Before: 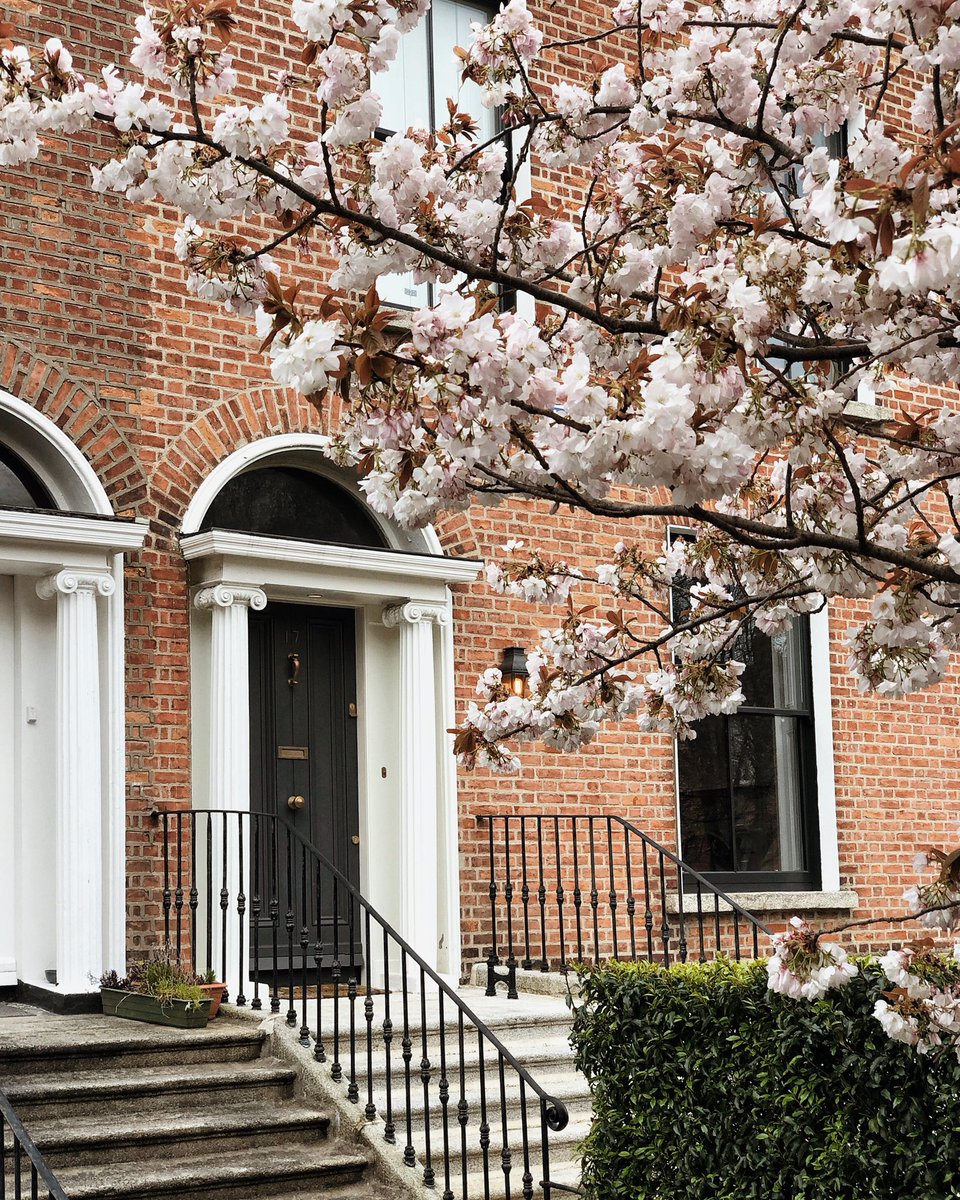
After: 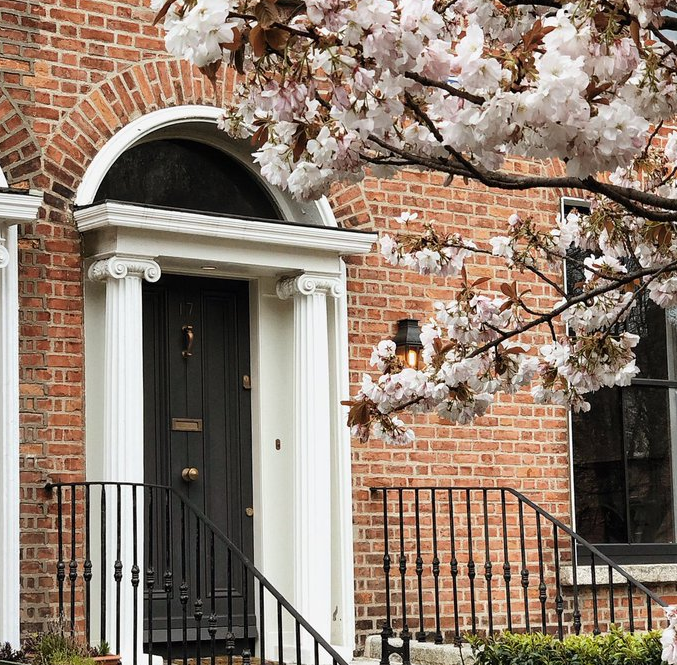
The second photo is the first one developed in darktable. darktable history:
crop: left 11.095%, top 27.404%, right 18.297%, bottom 17.147%
